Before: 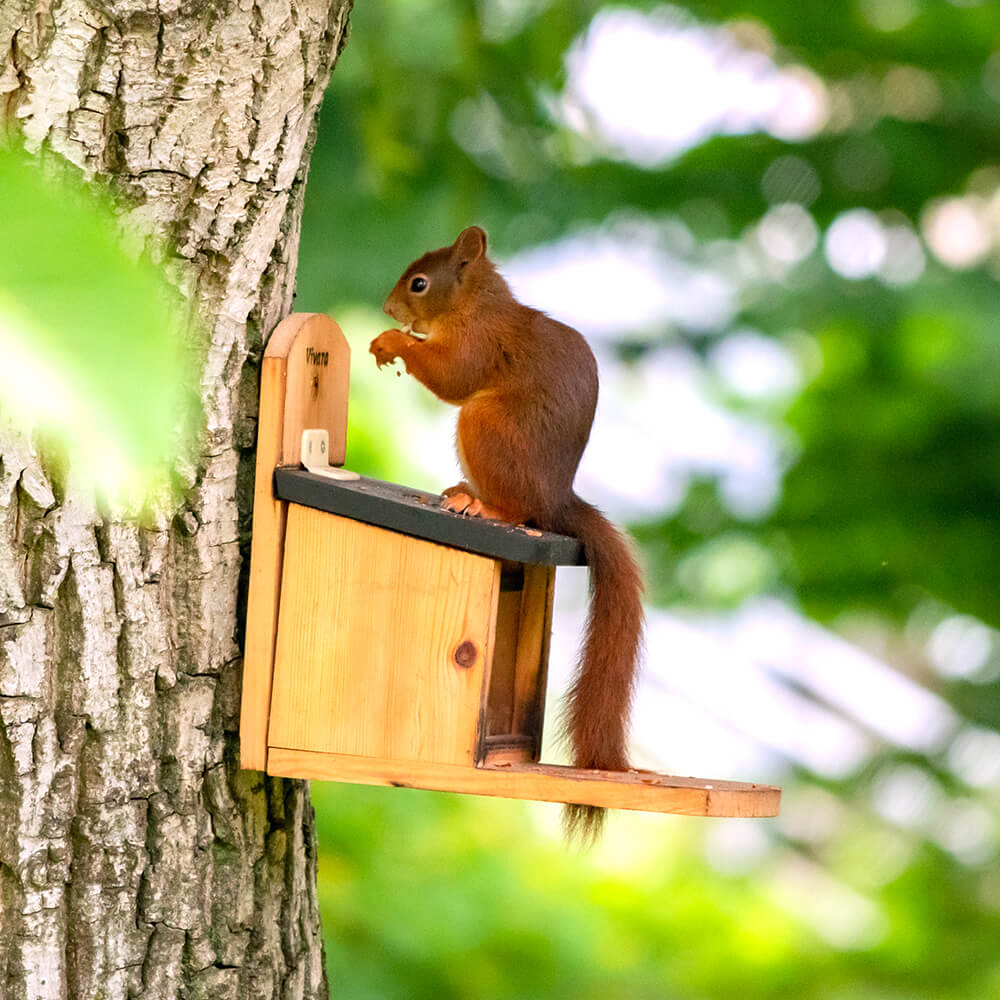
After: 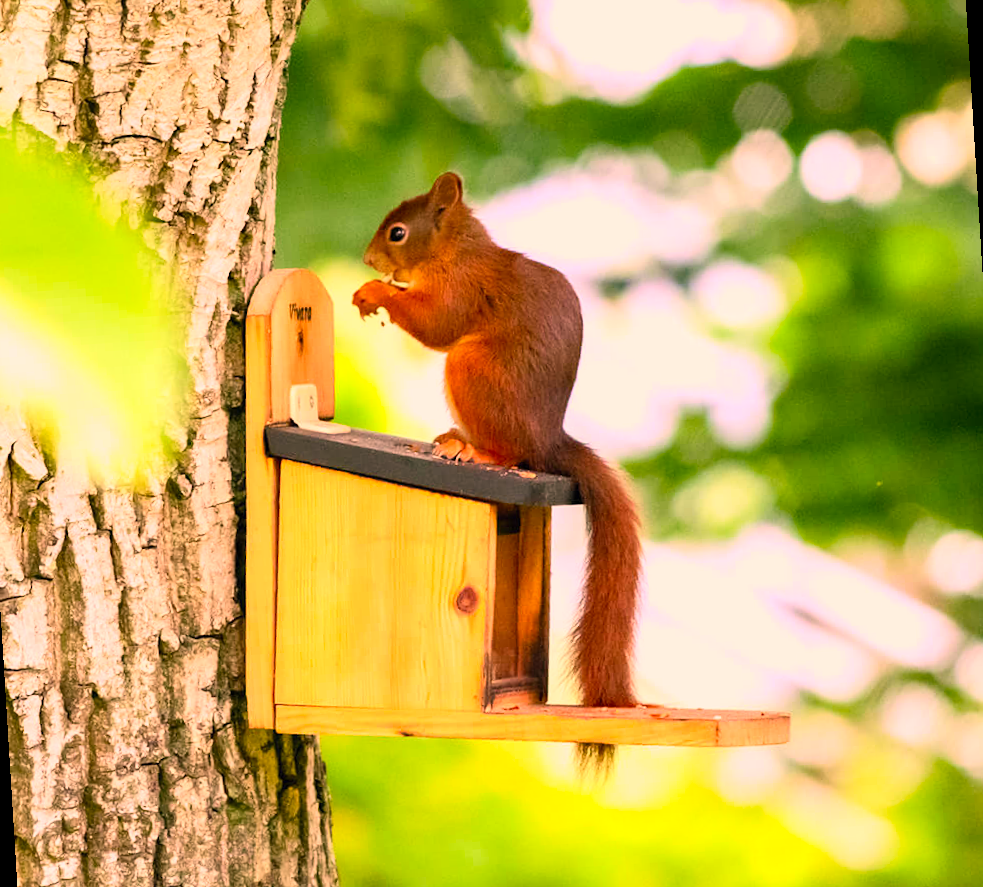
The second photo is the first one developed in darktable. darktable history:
color correction: highlights a* 21.16, highlights b* 19.61
contrast brightness saturation: contrast 0.2, brightness 0.16, saturation 0.22
rotate and perspective: rotation -3.52°, crop left 0.036, crop right 0.964, crop top 0.081, crop bottom 0.919
white balance: red 0.988, blue 1.017
